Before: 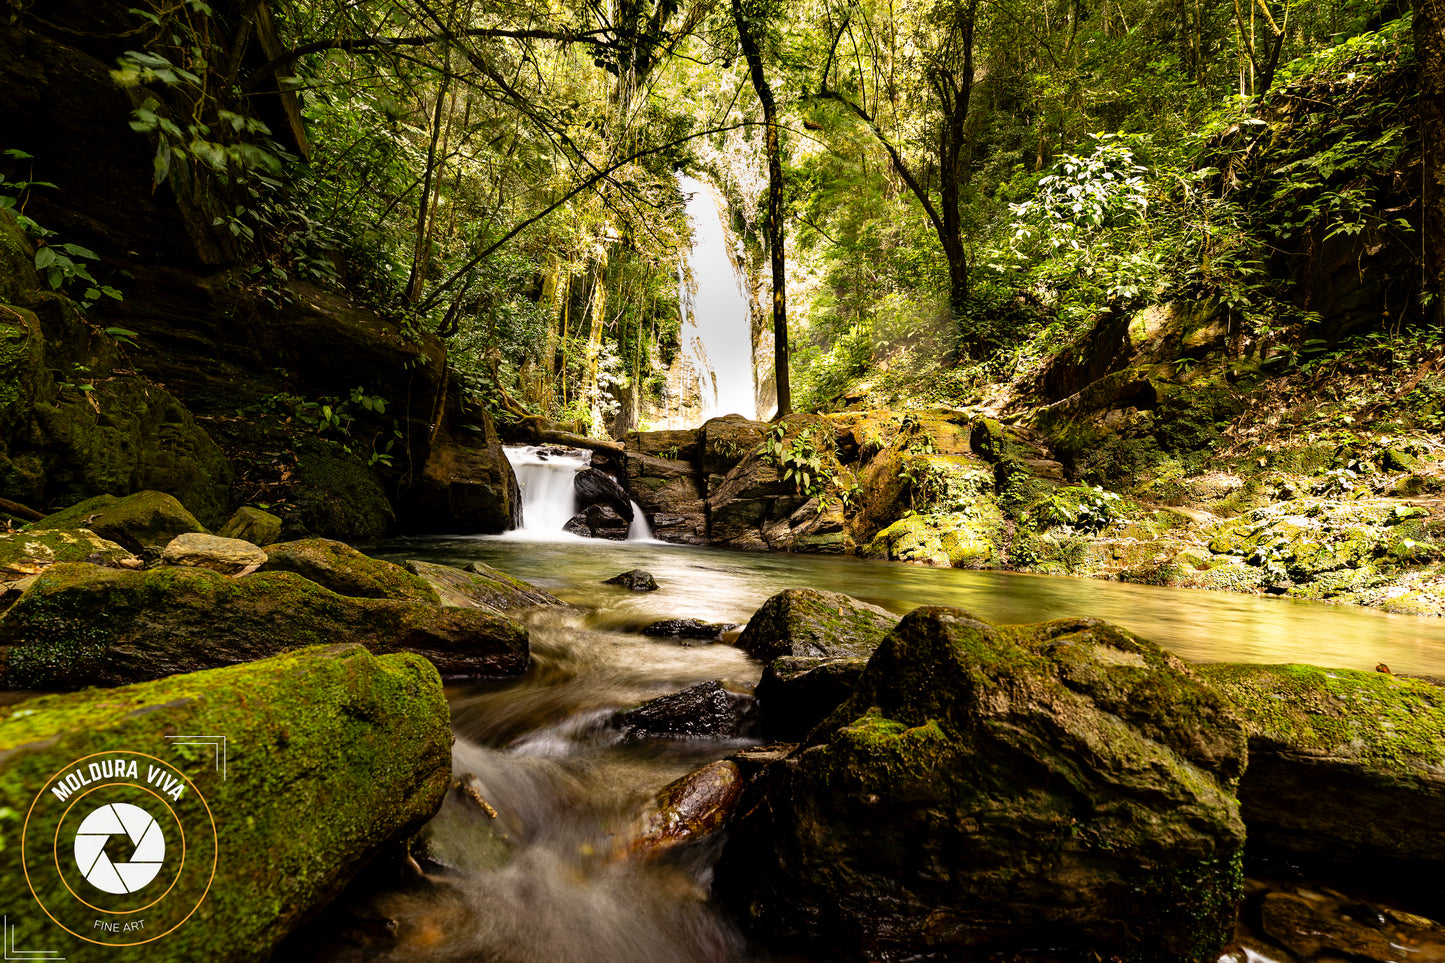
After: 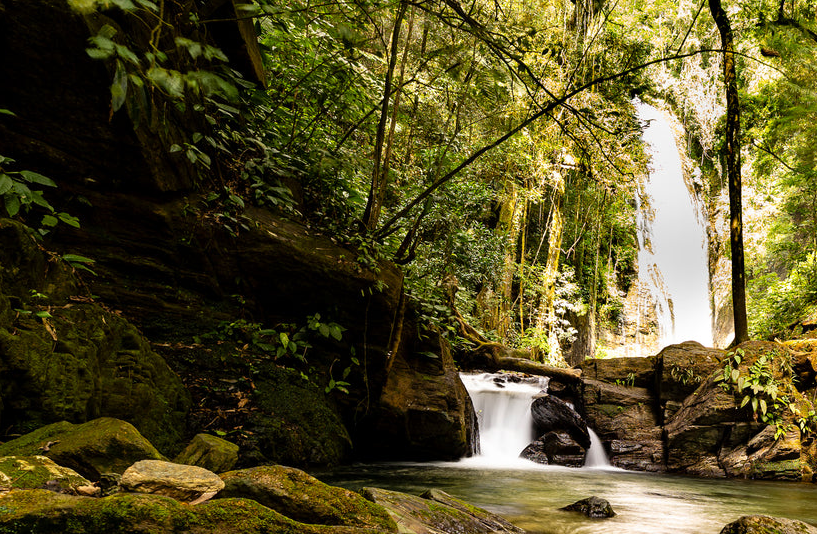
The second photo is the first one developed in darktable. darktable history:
crop and rotate: left 3.032%, top 7.61%, right 40.416%, bottom 36.932%
